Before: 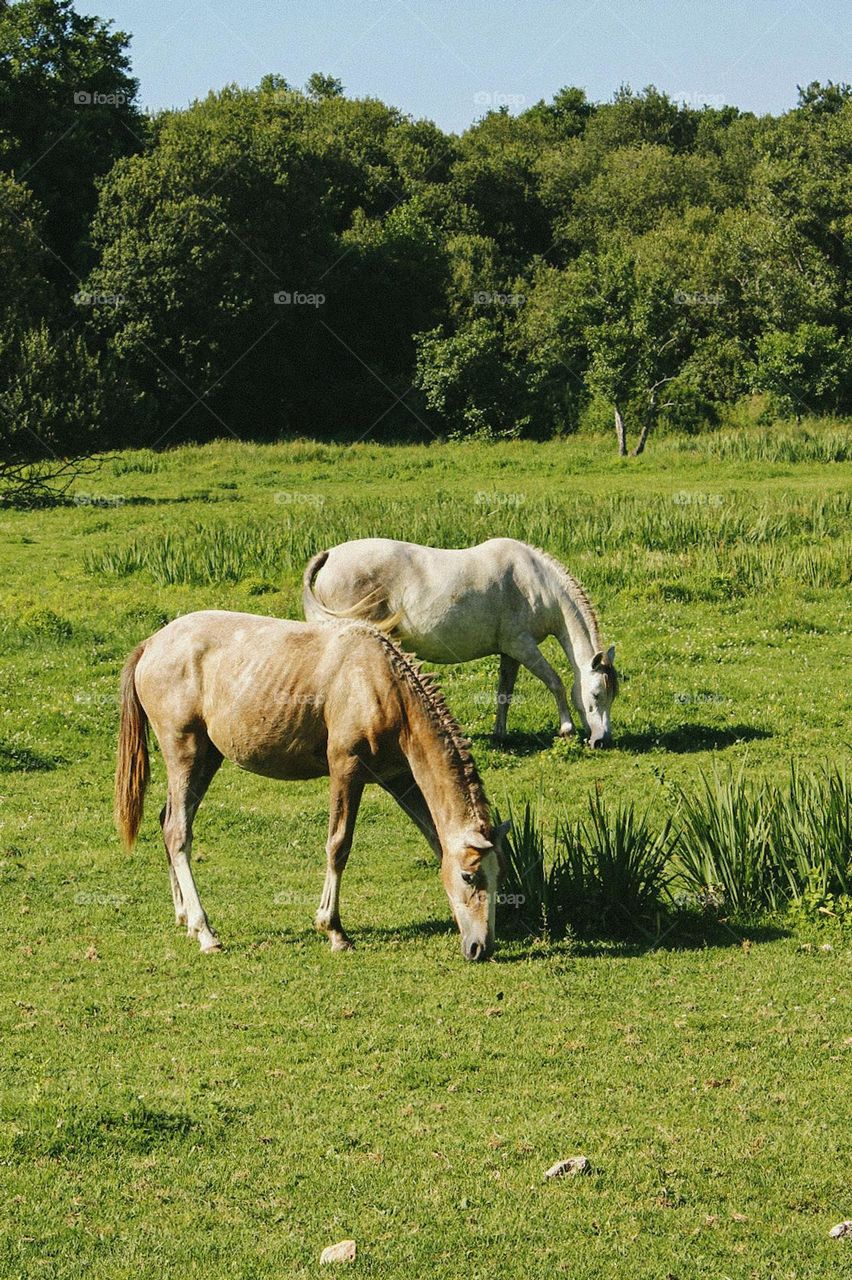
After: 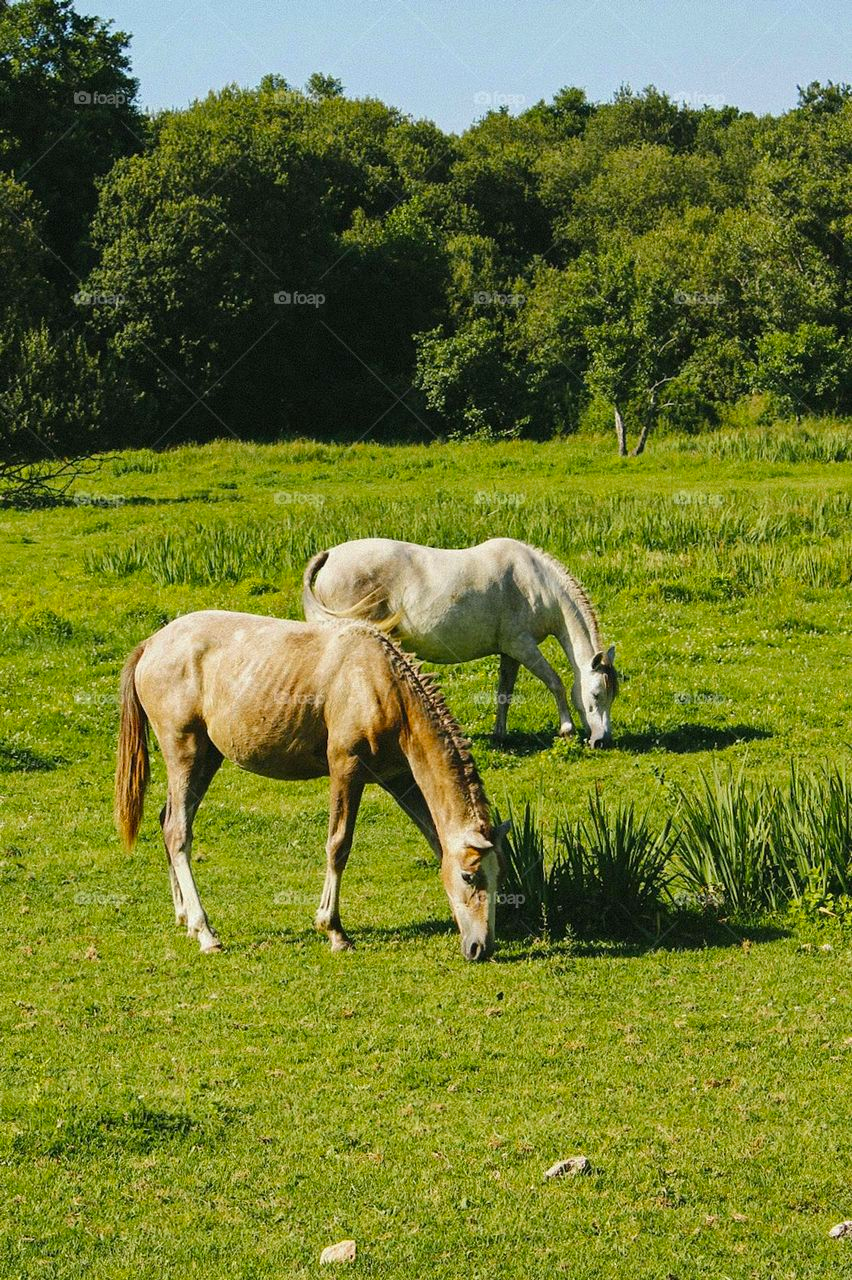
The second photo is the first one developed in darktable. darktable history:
color balance rgb: perceptual saturation grading › global saturation 19.79%
